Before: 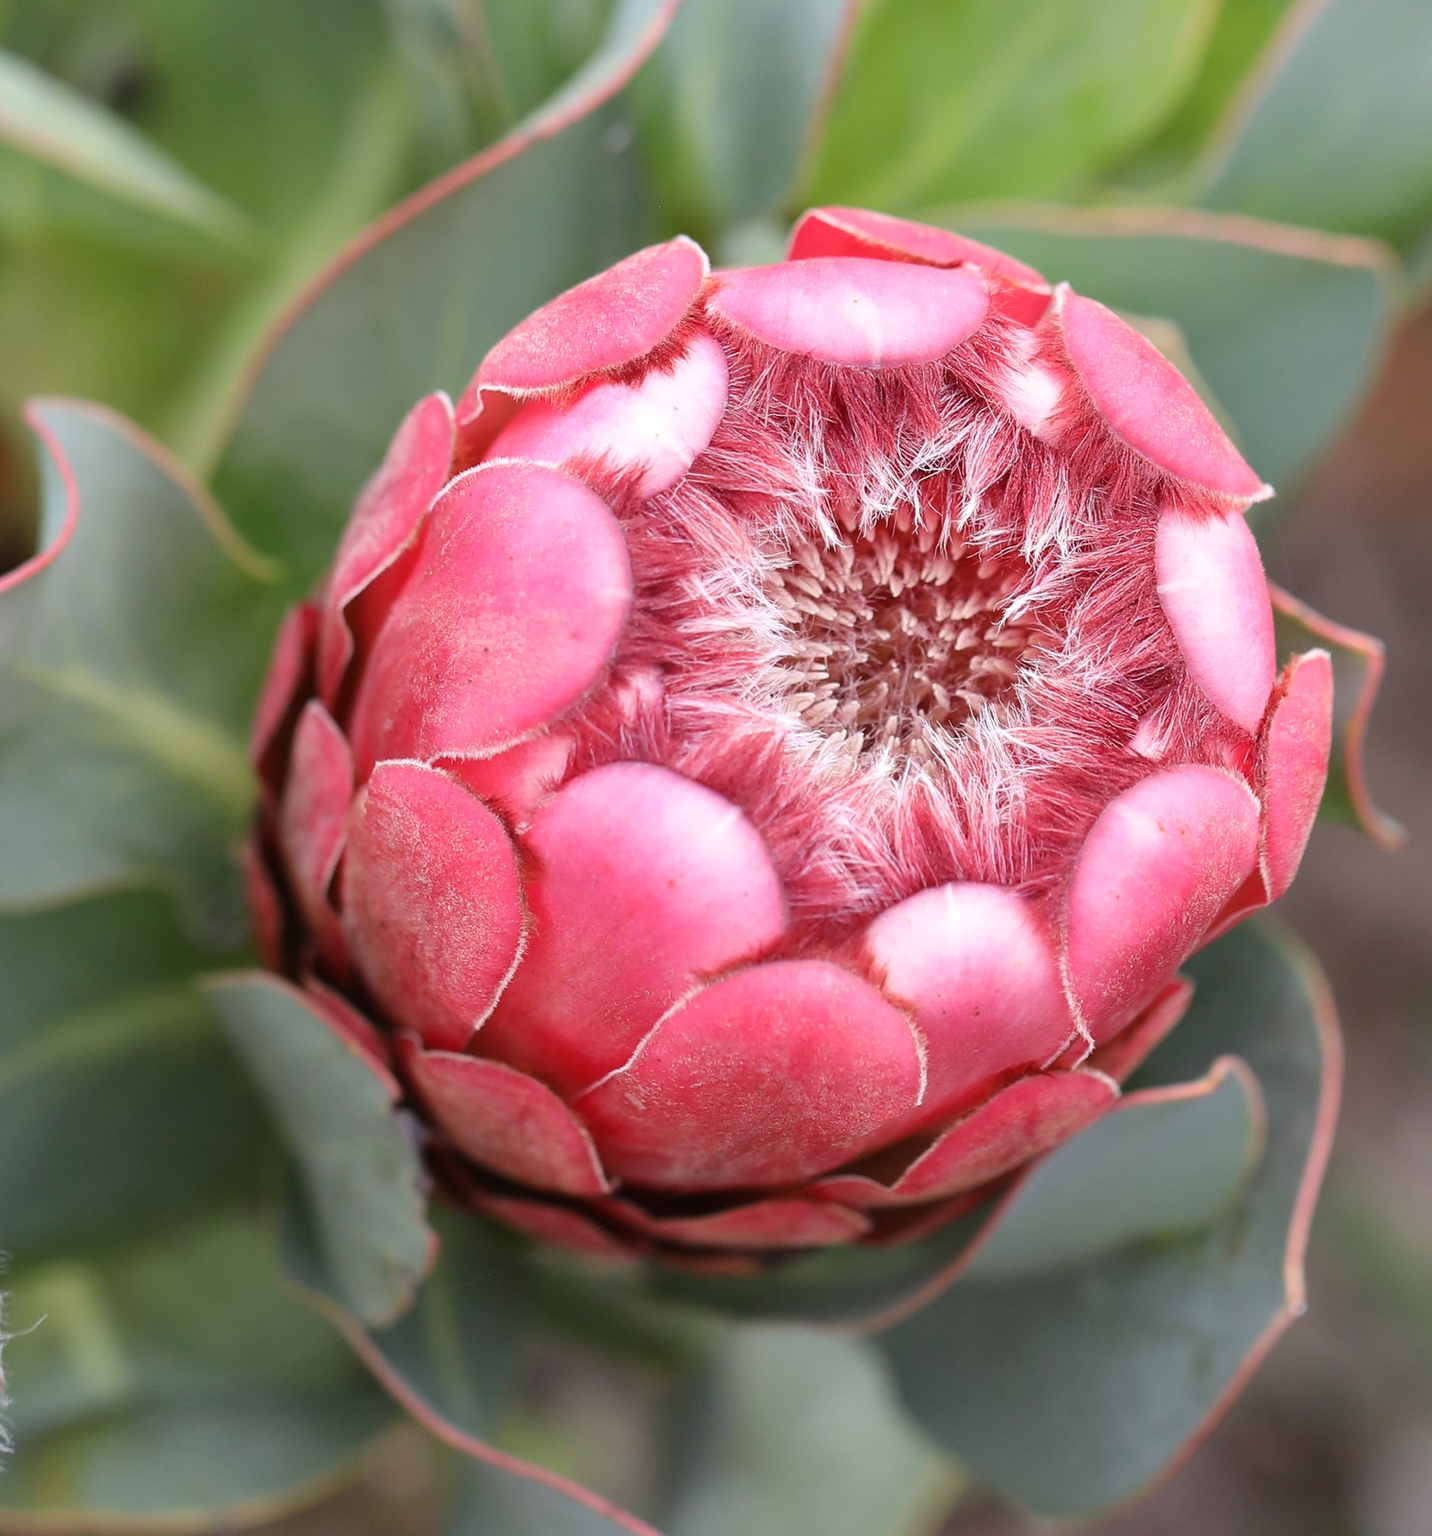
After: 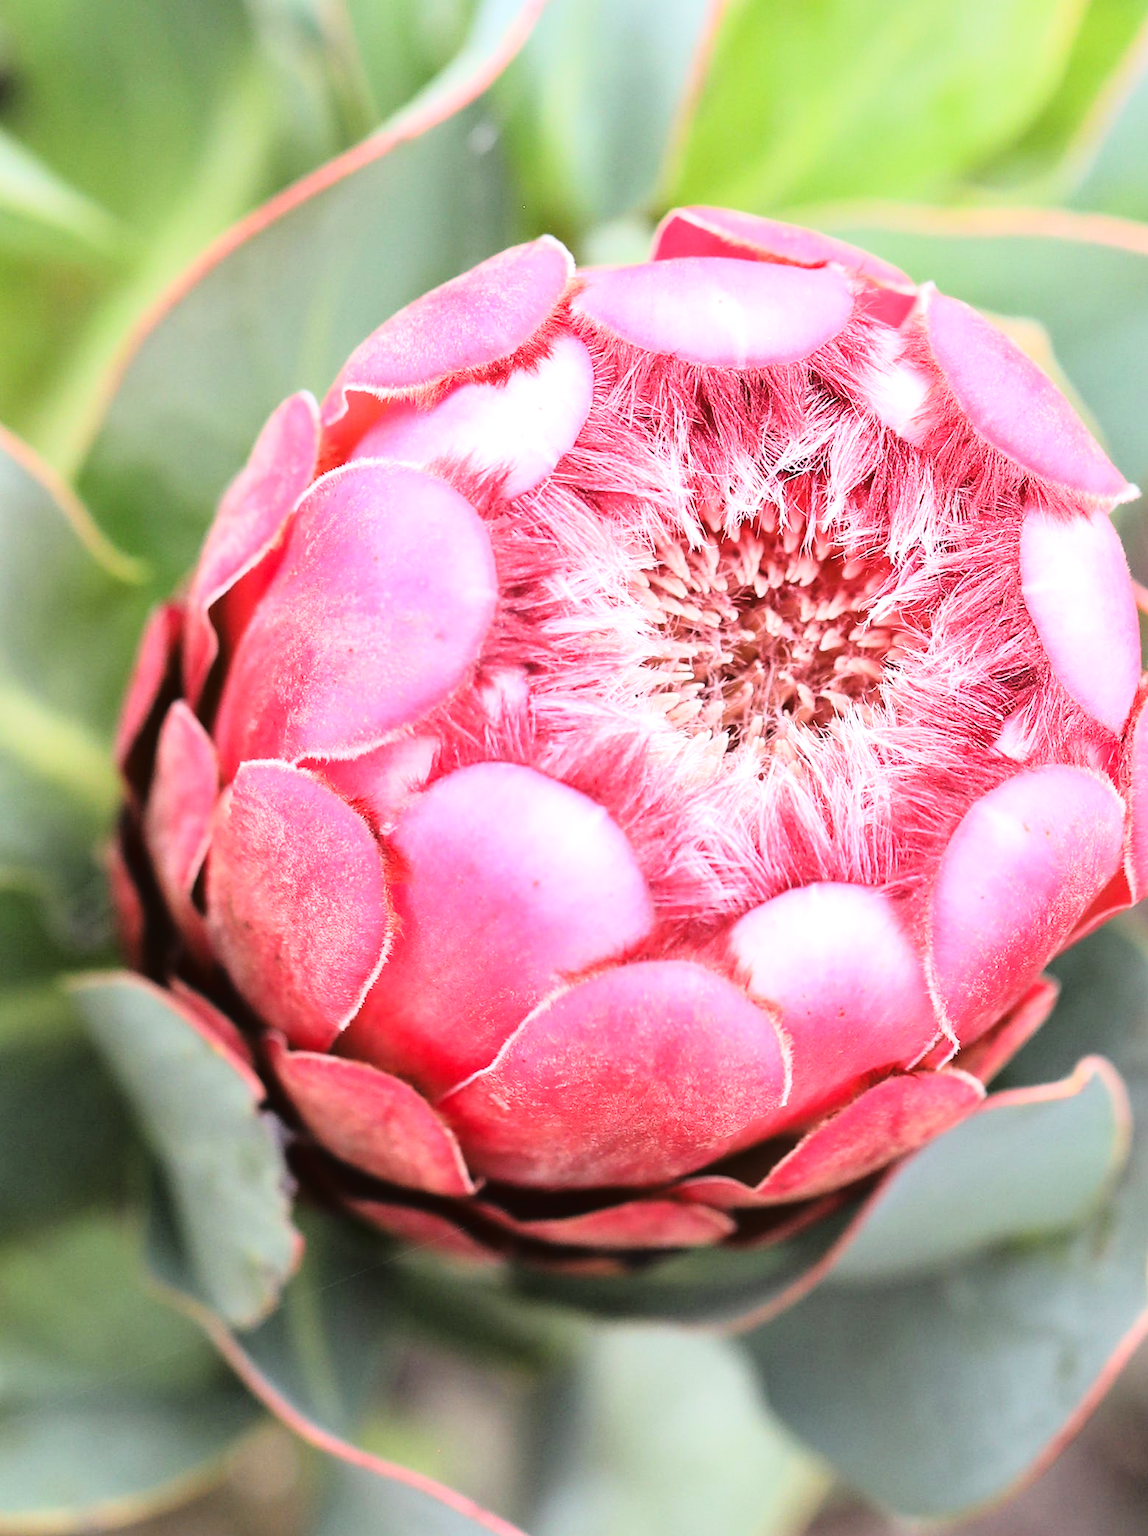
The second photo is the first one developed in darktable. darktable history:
exposure: exposure 0.58 EV, compensate highlight preservation false
tone curve: curves: ch0 [(0, 0.022) (0.177, 0.086) (0.392, 0.438) (0.704, 0.844) (0.858, 0.938) (1, 0.981)]; ch1 [(0, 0) (0.402, 0.36) (0.476, 0.456) (0.498, 0.501) (0.518, 0.521) (0.58, 0.598) (0.619, 0.65) (0.692, 0.737) (1, 1)]; ch2 [(0, 0) (0.415, 0.438) (0.483, 0.499) (0.503, 0.507) (0.526, 0.537) (0.563, 0.624) (0.626, 0.714) (0.699, 0.753) (0.997, 0.858)], color space Lab, linked channels, preserve colors none
crop and rotate: left 9.483%, right 10.25%
